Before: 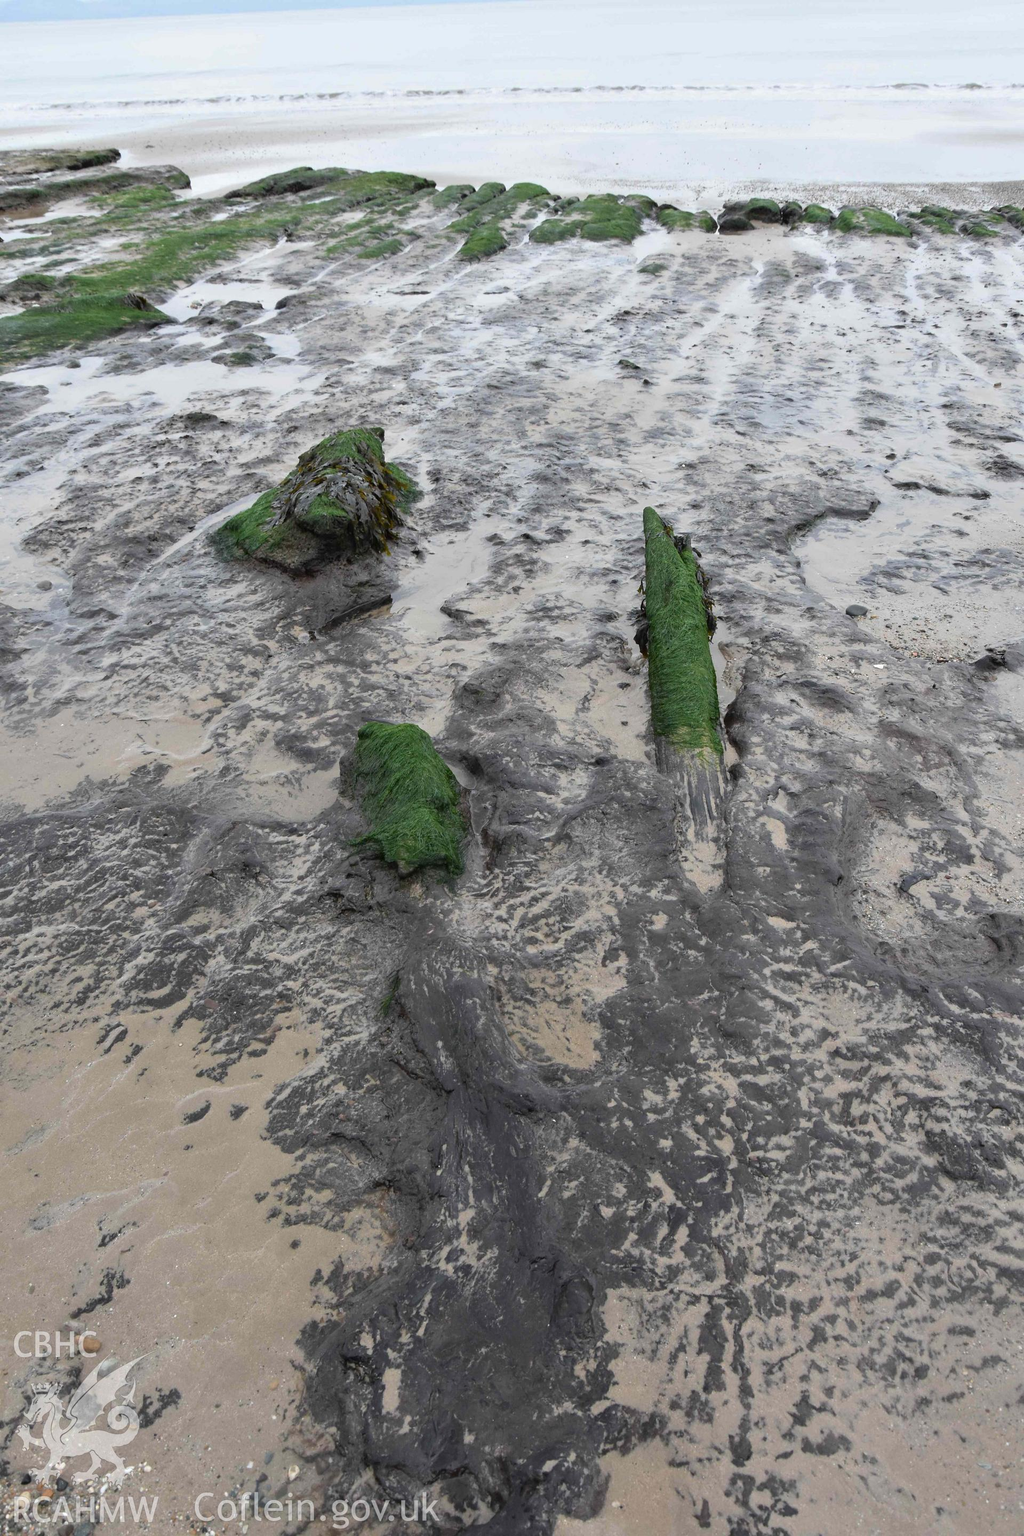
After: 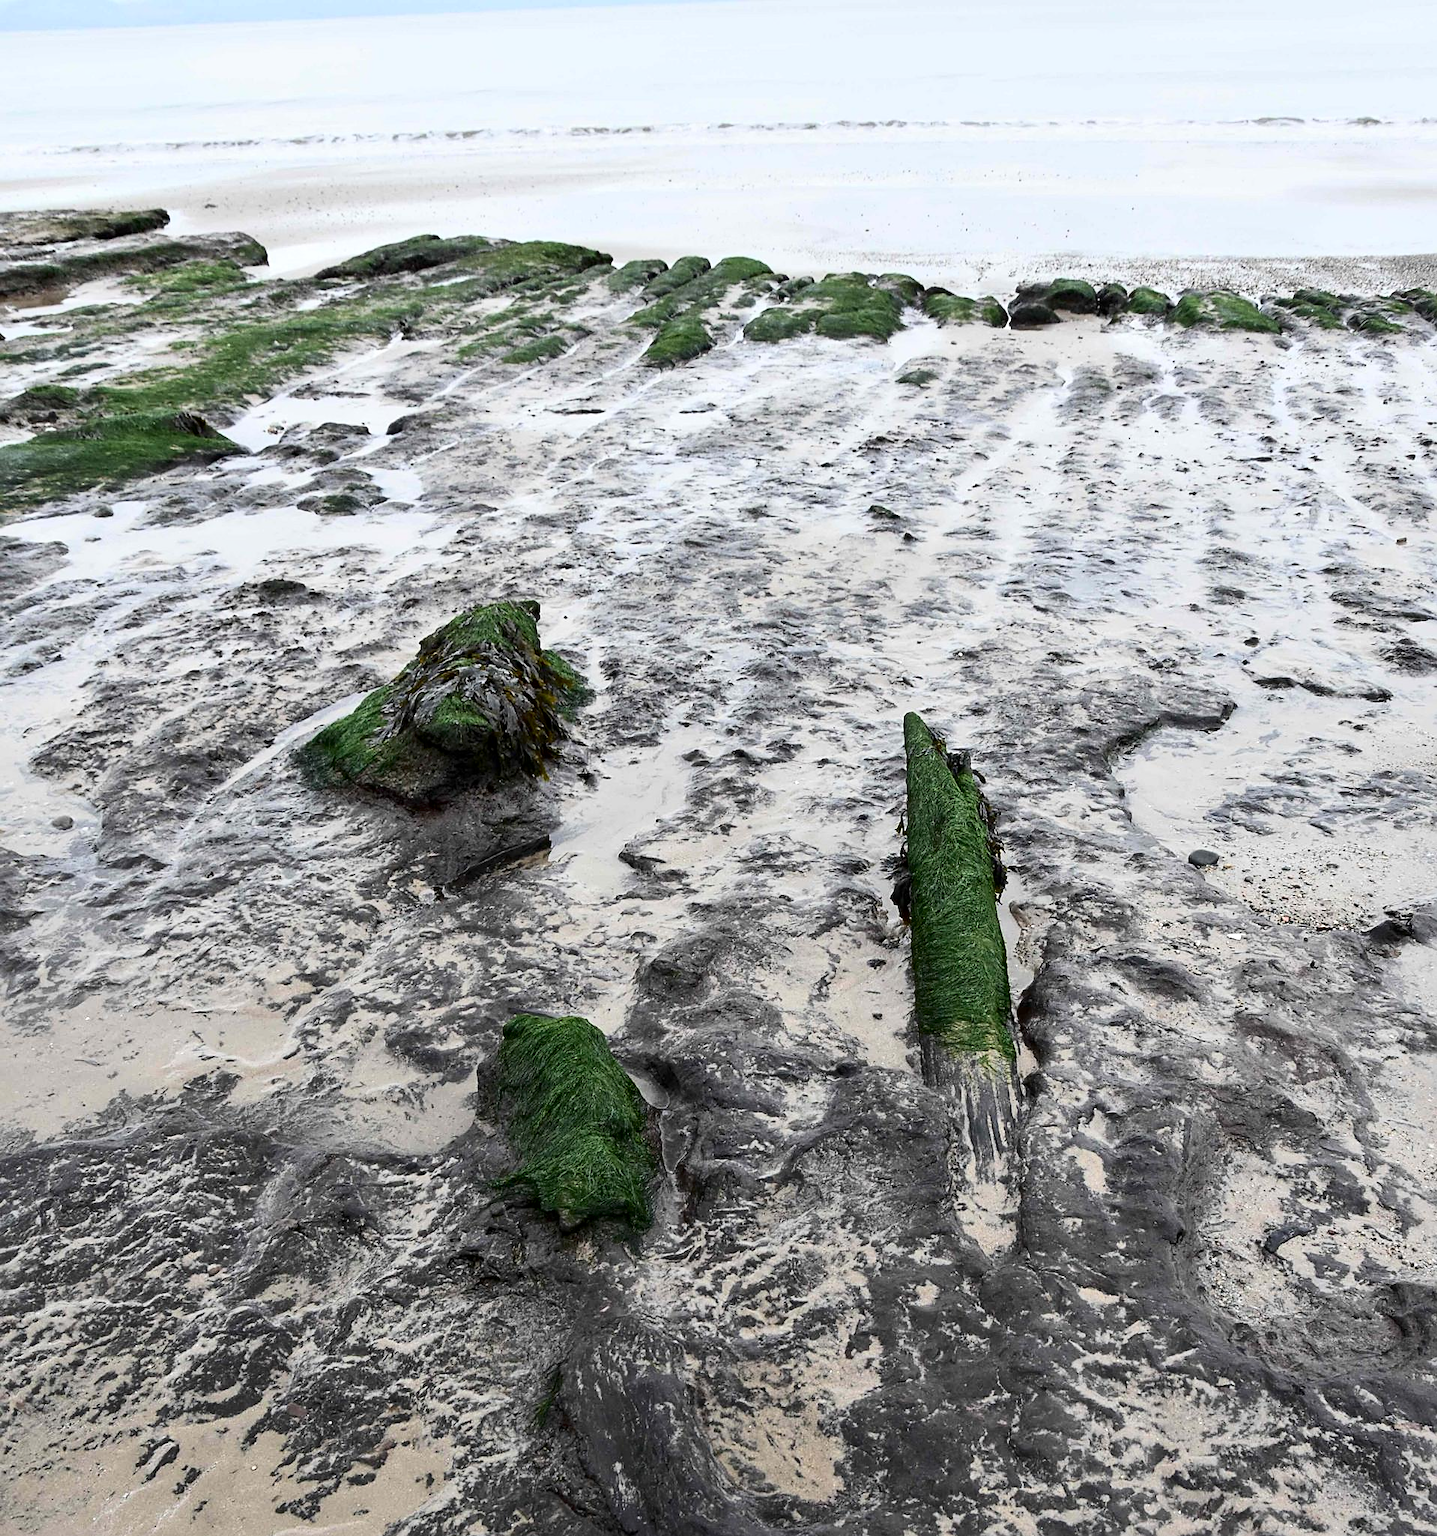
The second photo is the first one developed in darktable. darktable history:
crop: right 0%, bottom 28.8%
contrast brightness saturation: contrast 0.276
local contrast: mode bilateral grid, contrast 19, coarseness 51, detail 120%, midtone range 0.2
sharpen: on, module defaults
shadows and highlights: shadows 20.19, highlights -19.5, soften with gaussian
